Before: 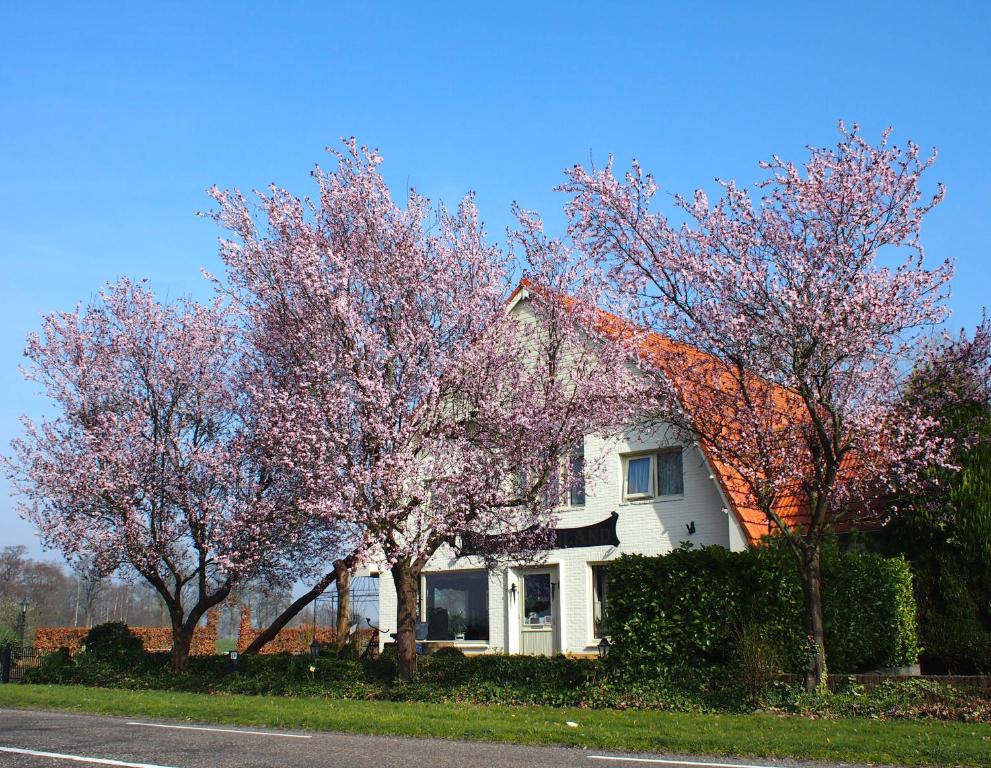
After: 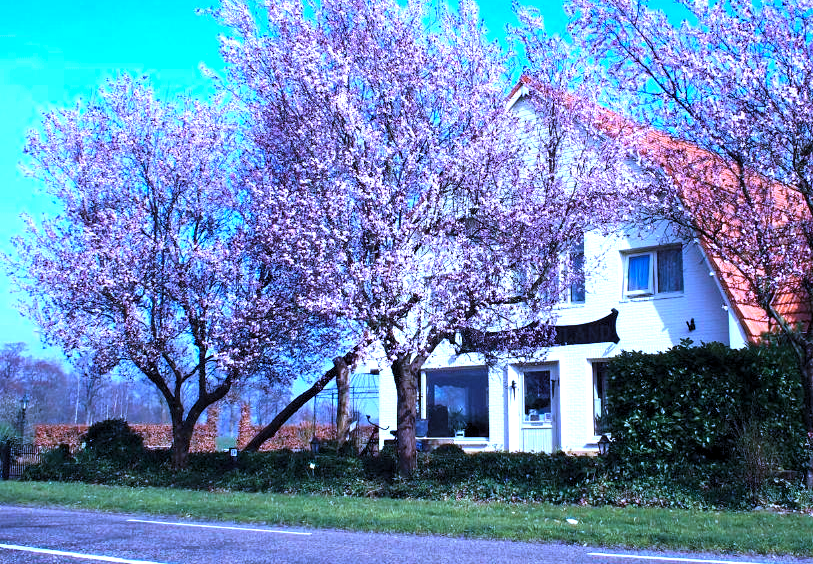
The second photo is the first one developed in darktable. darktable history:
color calibration: output R [1.063, -0.012, -0.003, 0], output B [-0.079, 0.047, 1, 0], illuminant custom, x 0.46, y 0.43, temperature 2642.66 K
levels: levels [0.052, 0.496, 0.908]
tone equalizer: on, module defaults
exposure: exposure 0.6 EV, compensate highlight preservation false
crop: top 26.531%, right 17.959%
